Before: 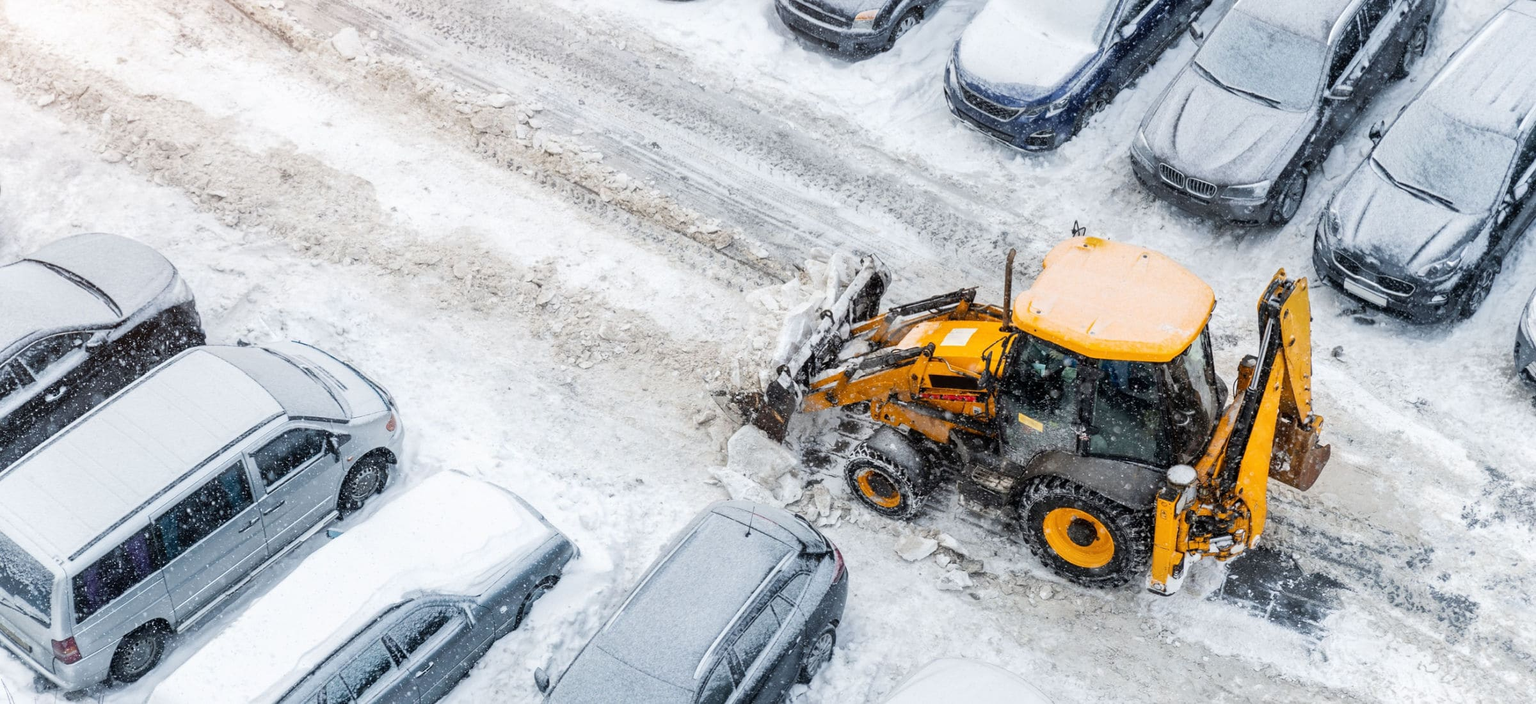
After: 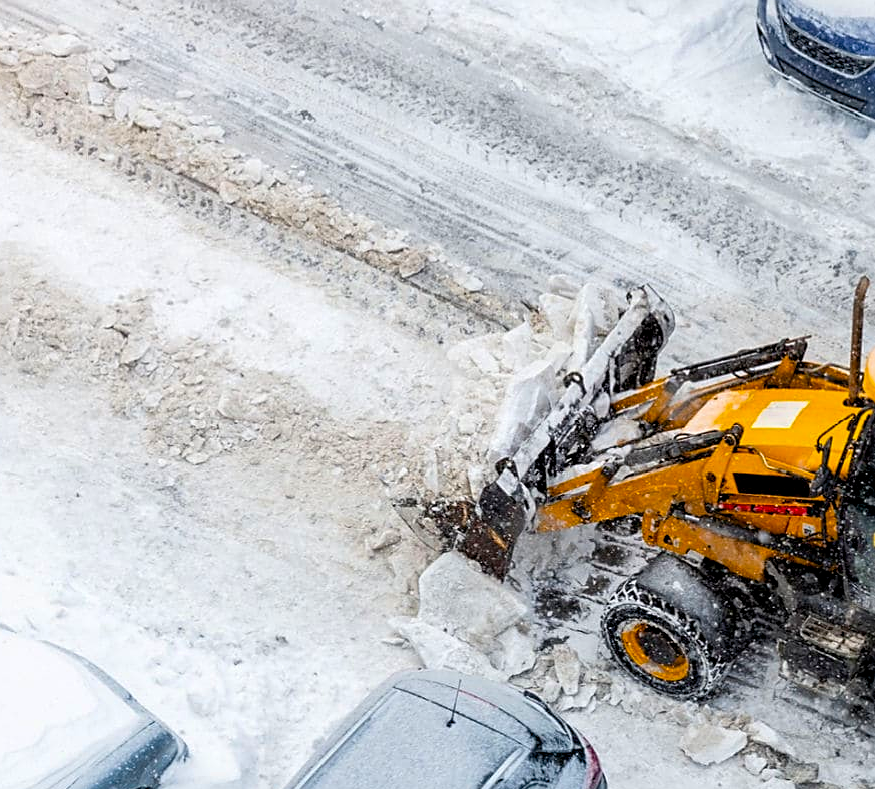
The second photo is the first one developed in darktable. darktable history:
crop and rotate: left 29.954%, top 10.267%, right 33.547%, bottom 17.978%
sharpen: on, module defaults
color balance rgb: global offset › luminance -0.489%, perceptual saturation grading › global saturation 39.359%
